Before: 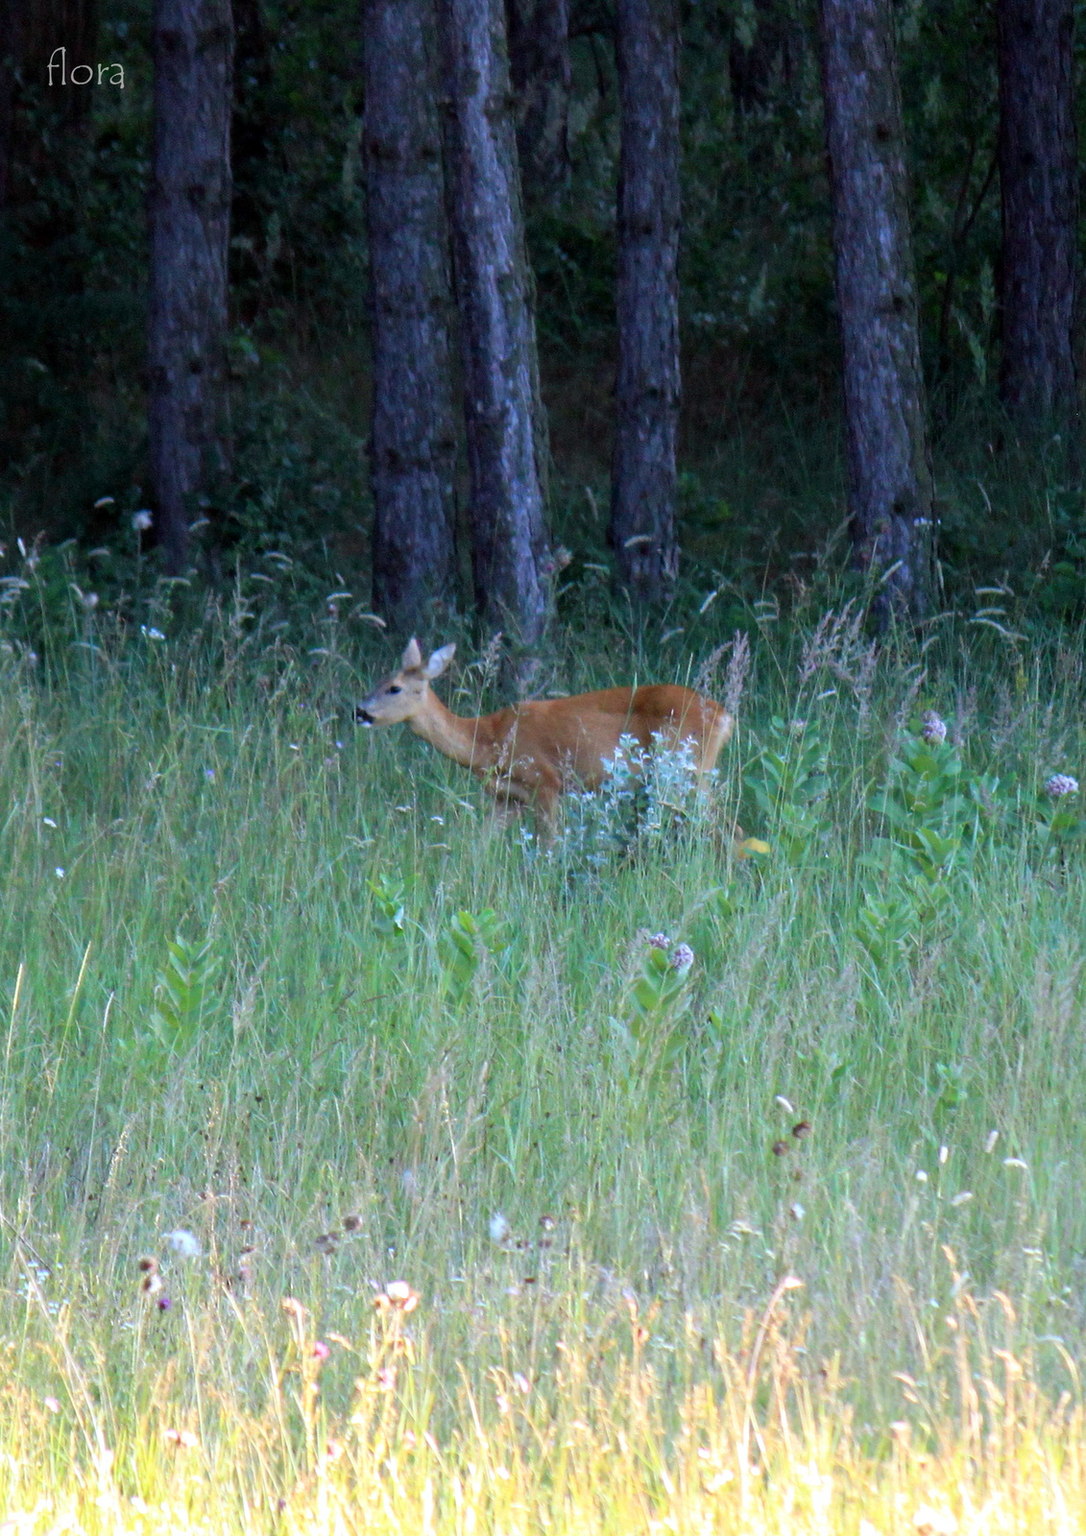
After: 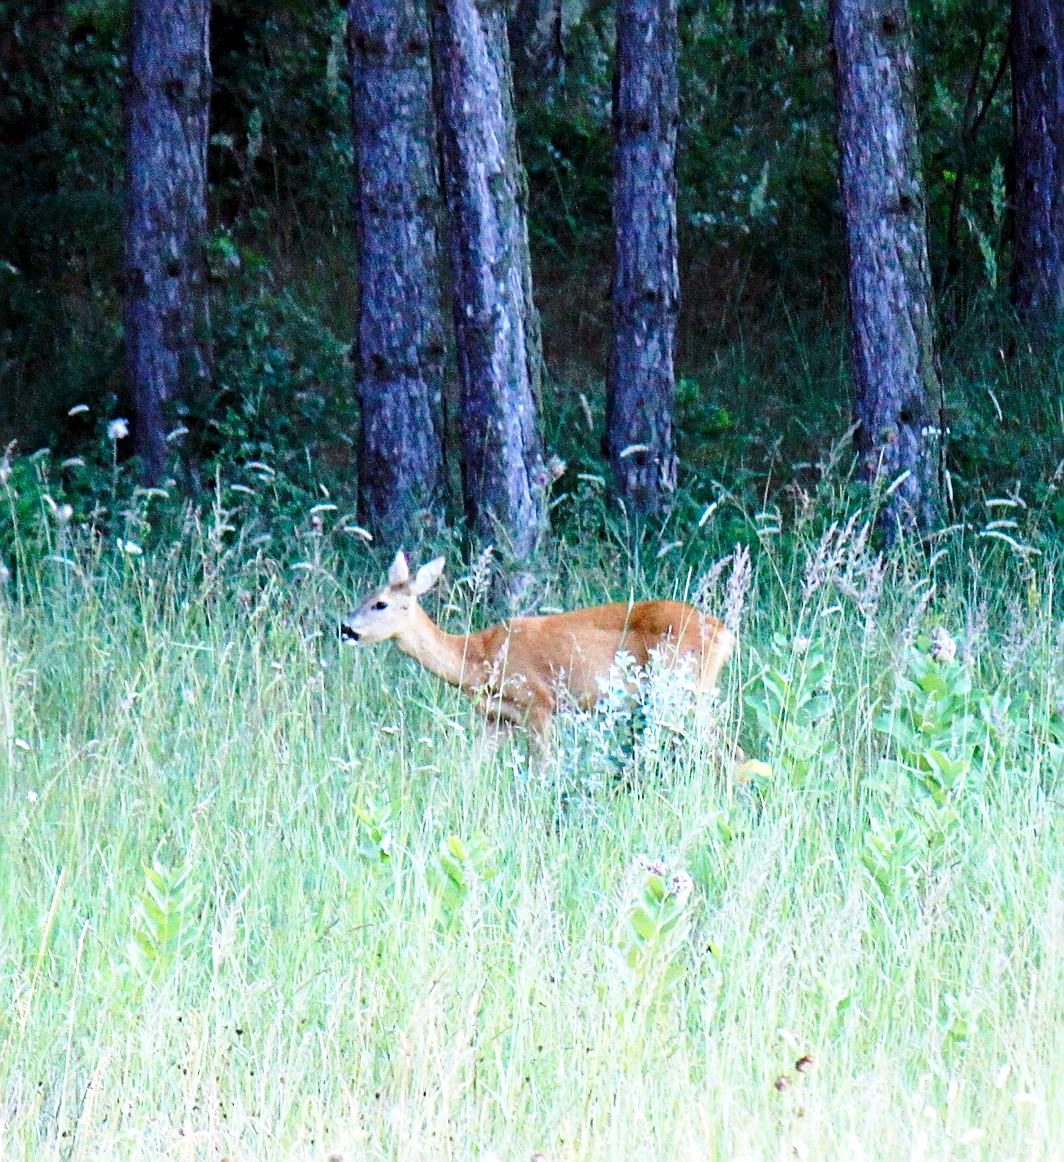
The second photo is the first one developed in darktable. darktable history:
exposure: black level correction 0.001, exposure 0.499 EV, compensate exposure bias true, compensate highlight preservation false
crop: left 2.7%, top 7.098%, right 3.155%, bottom 20.222%
sharpen: radius 2.551, amount 0.647
base curve: curves: ch0 [(0, 0) (0.028, 0.03) (0.121, 0.232) (0.46, 0.748) (0.859, 0.968) (1, 1)], preserve colors none
